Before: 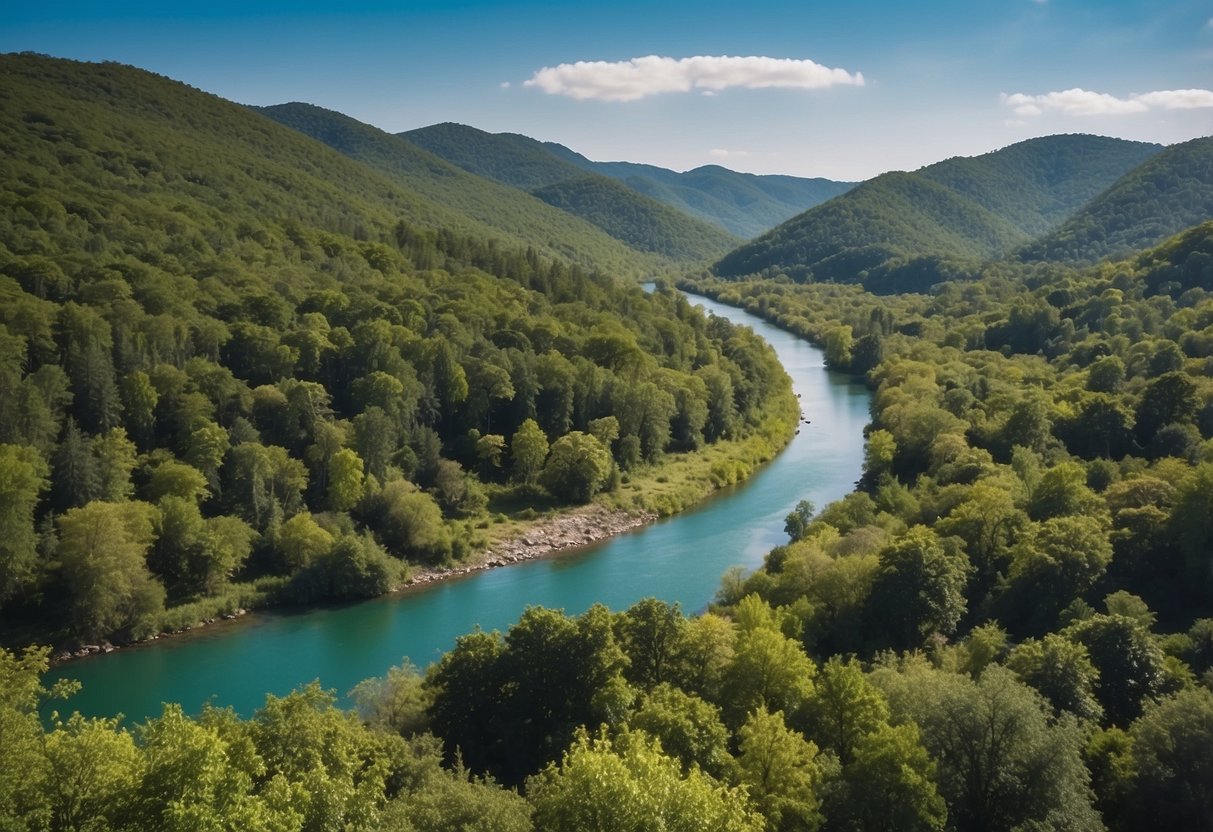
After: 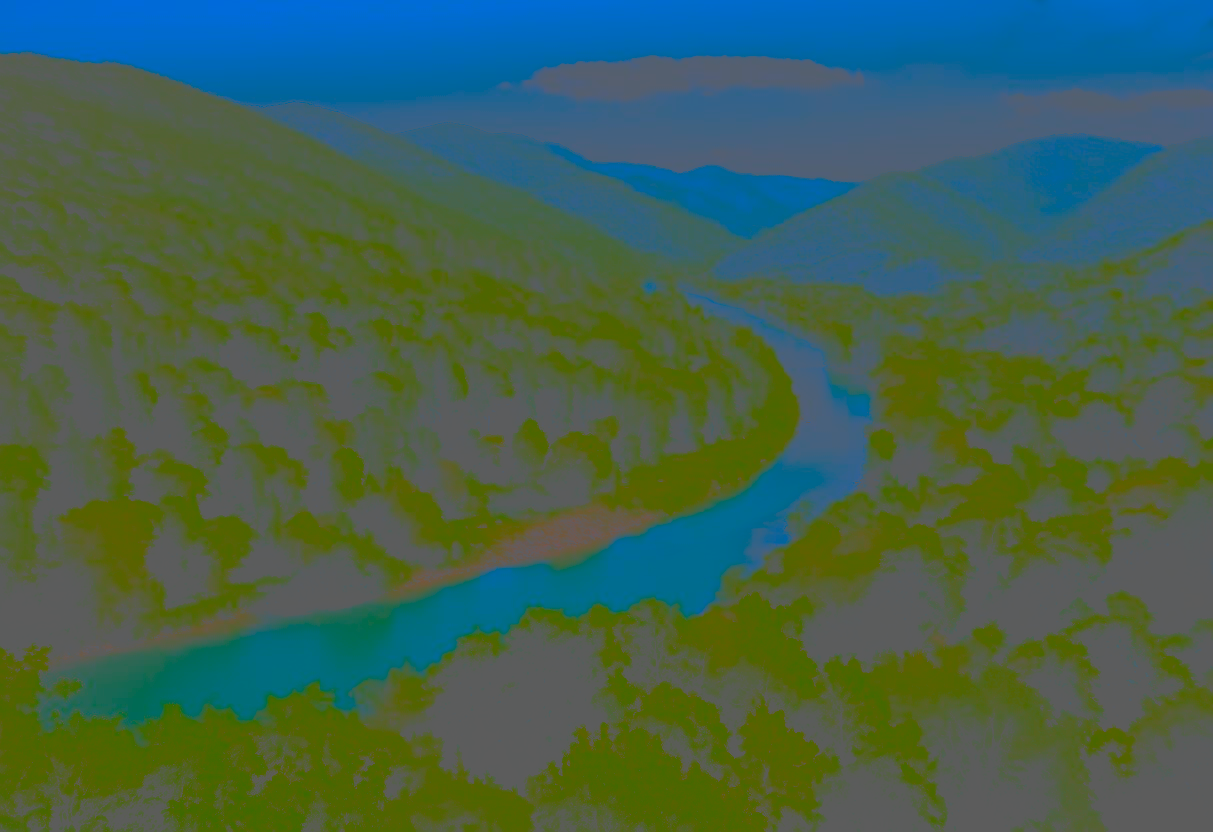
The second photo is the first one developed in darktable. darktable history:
contrast brightness saturation: contrast -0.99, brightness -0.17, saturation 0.75
filmic rgb: black relative exposure -5 EV, hardness 2.88, contrast 1.3, highlights saturation mix -30%
white balance: red 0.924, blue 1.095
sharpen: radius 1.864, amount 0.398, threshold 1.271
exposure: exposure 0.29 EV, compensate highlight preservation false
